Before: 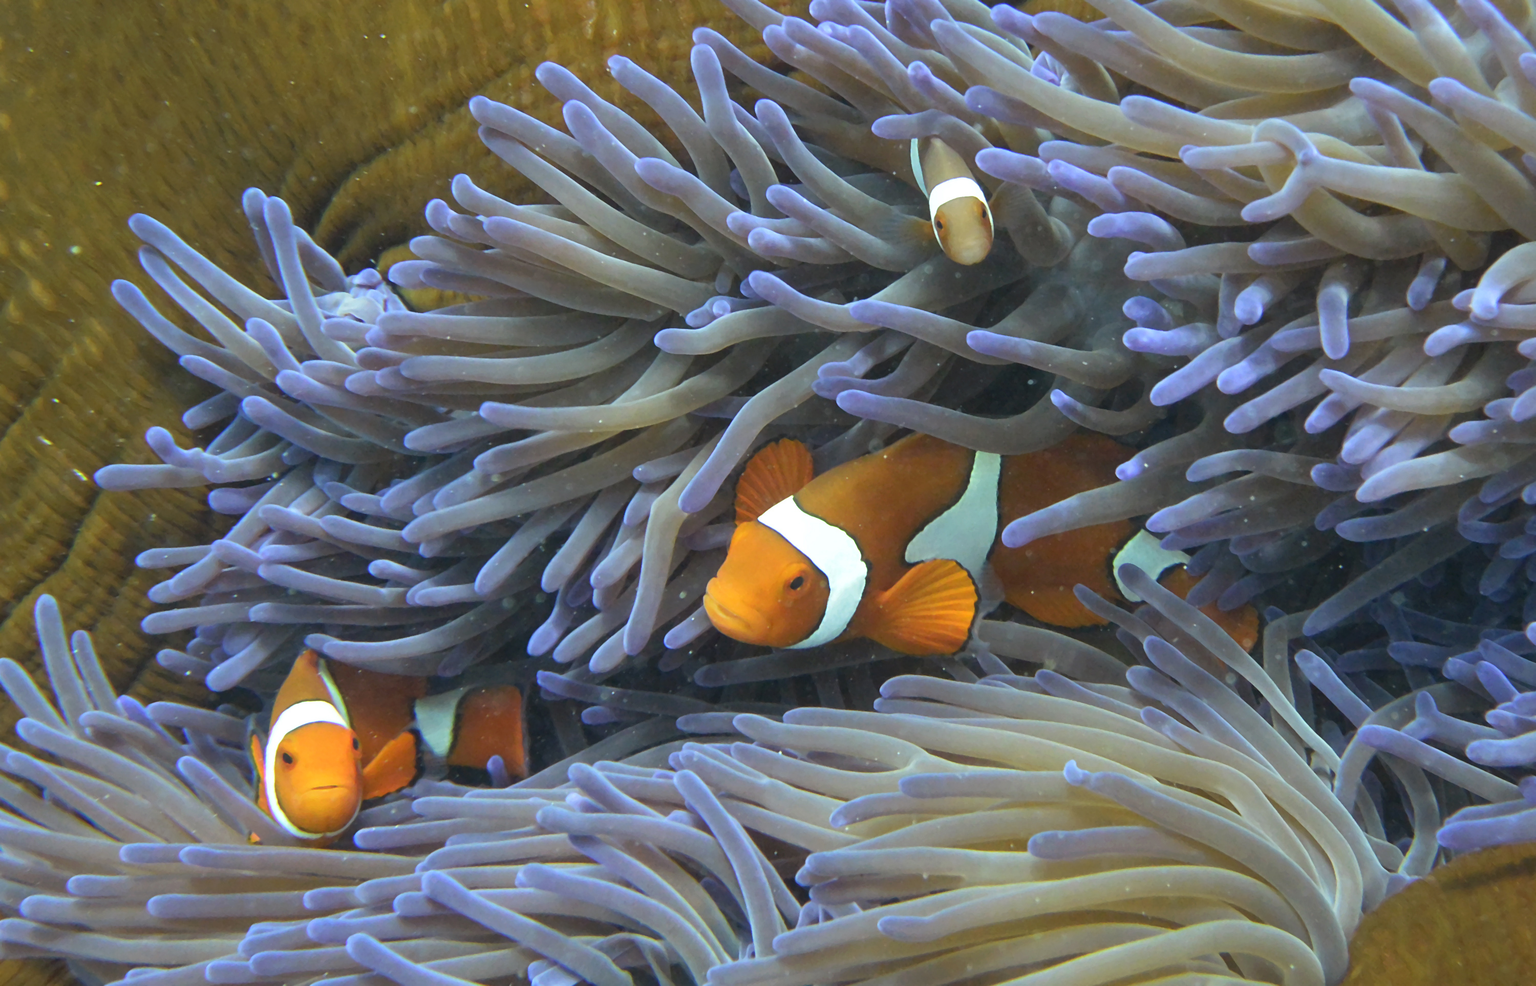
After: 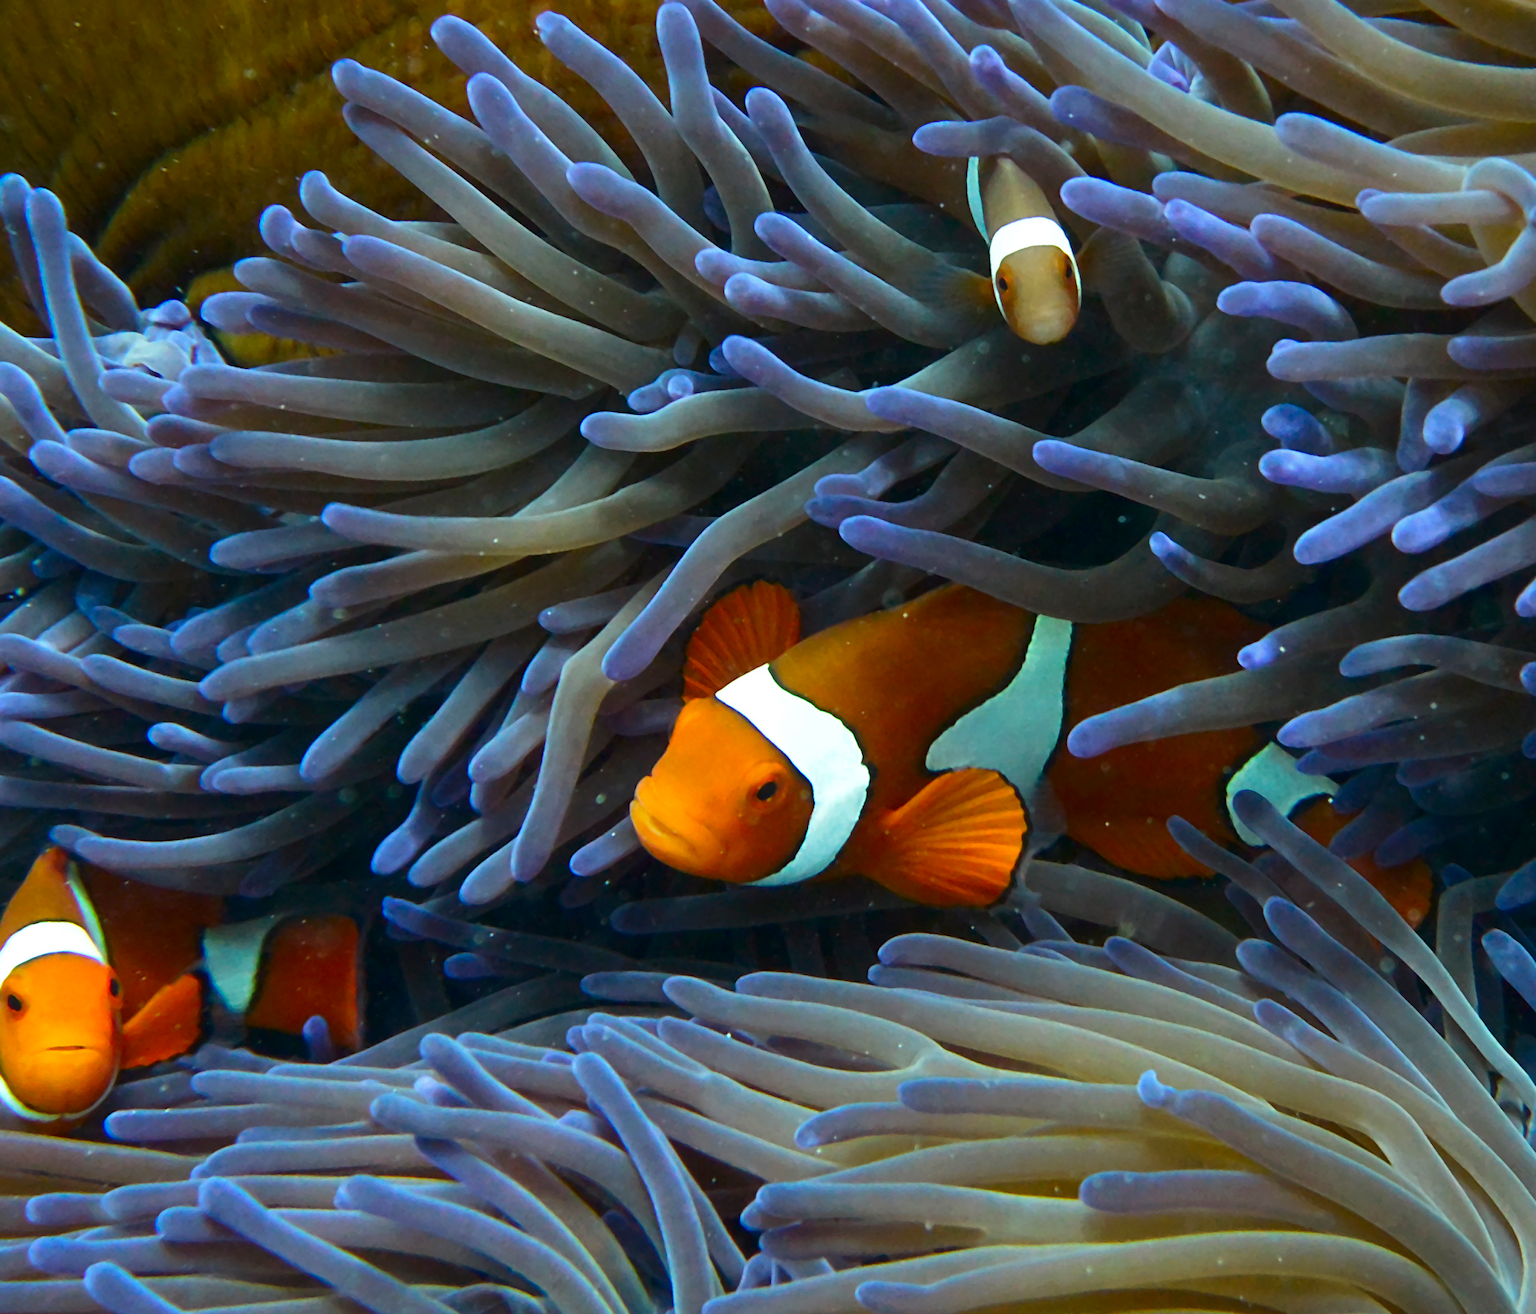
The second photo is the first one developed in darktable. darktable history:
crop and rotate: angle -3.27°, left 14.277%, top 0.028%, right 10.766%, bottom 0.028%
contrast brightness saturation: contrast 0.13, brightness -0.24, saturation 0.14
